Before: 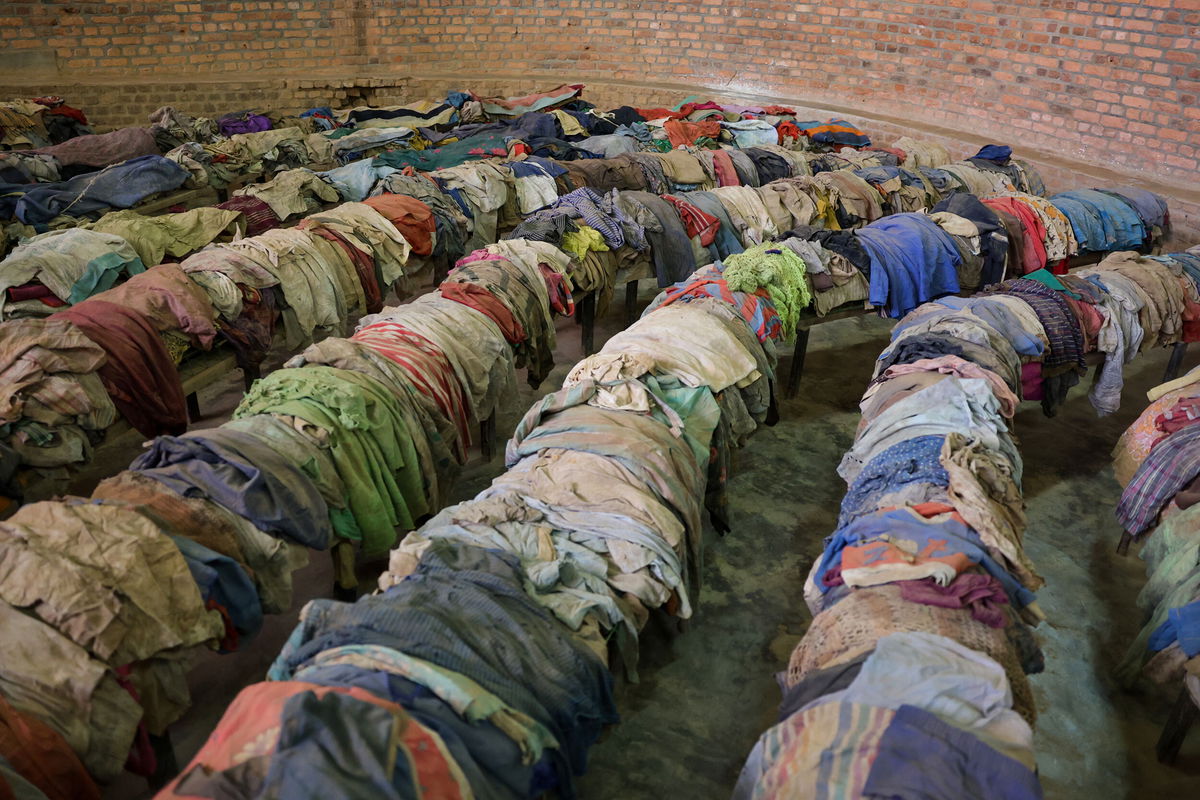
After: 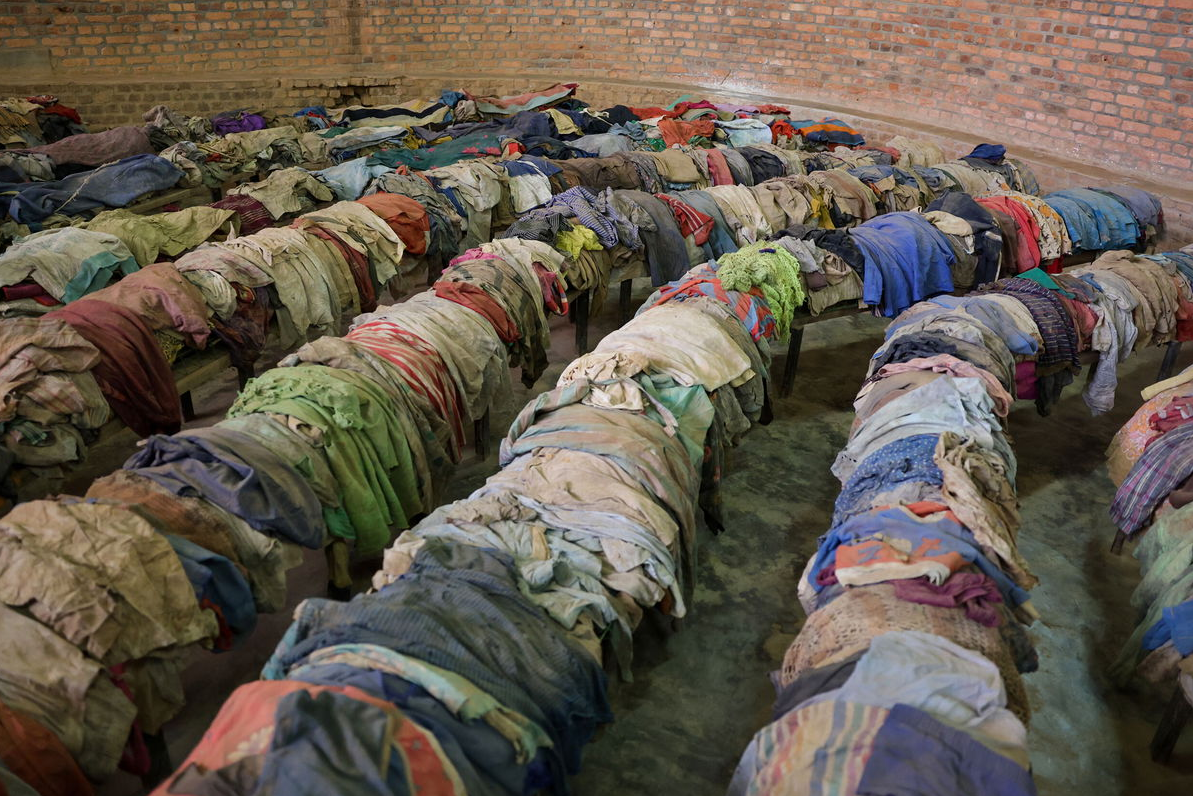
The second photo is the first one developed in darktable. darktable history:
crop and rotate: left 0.579%, top 0.196%, bottom 0.254%
